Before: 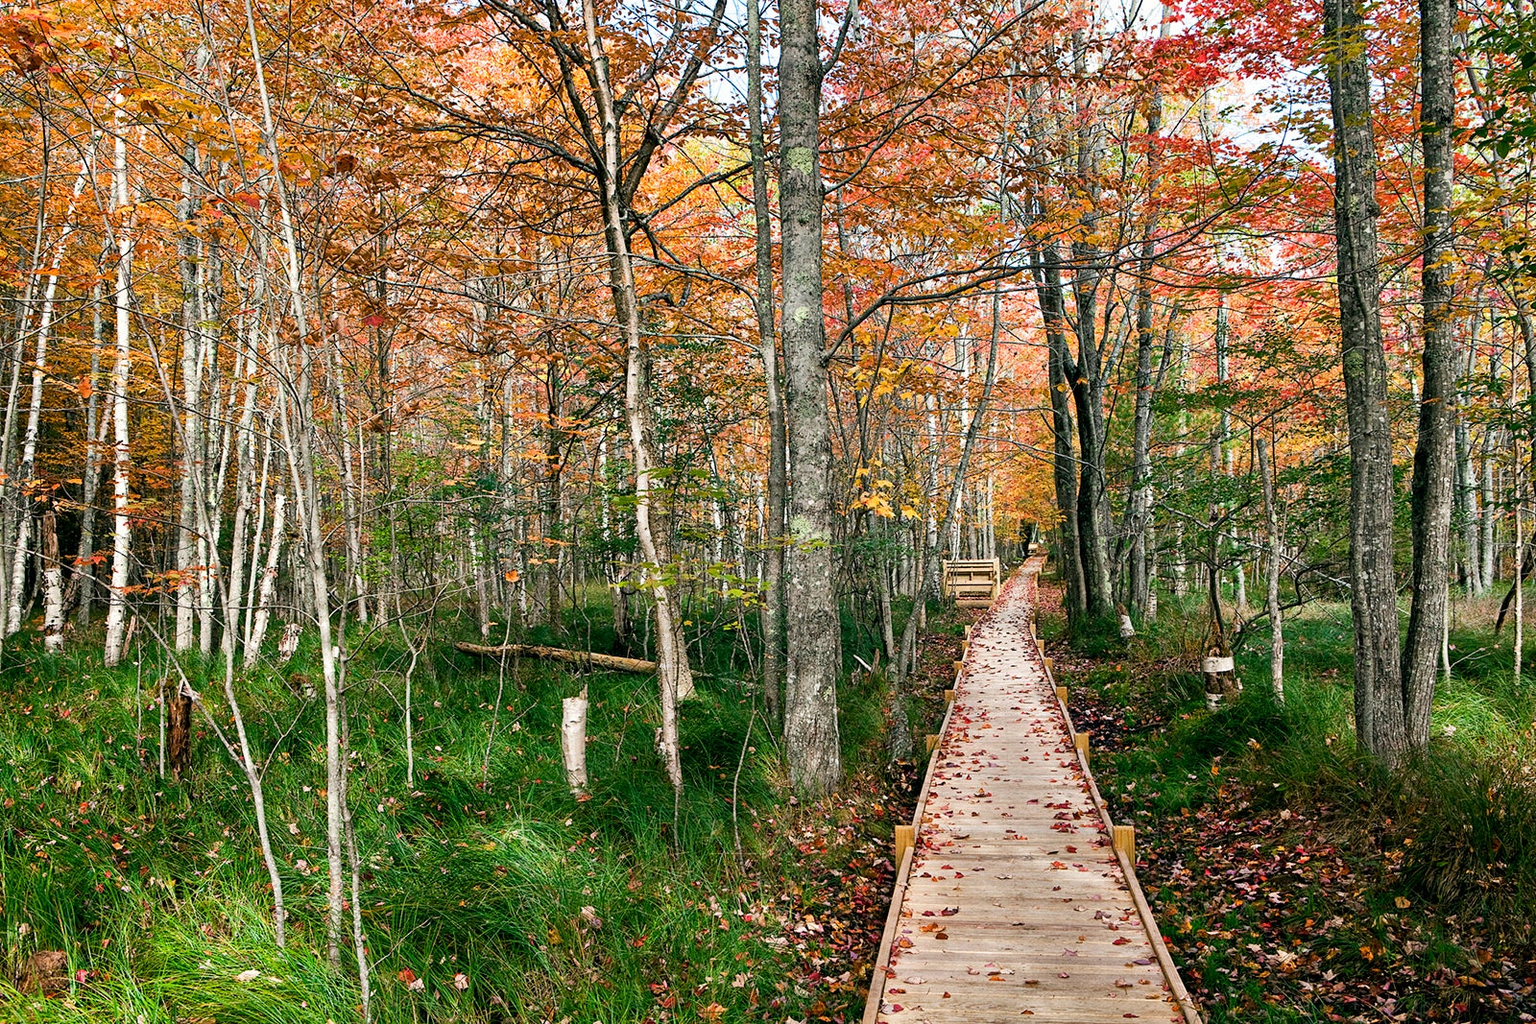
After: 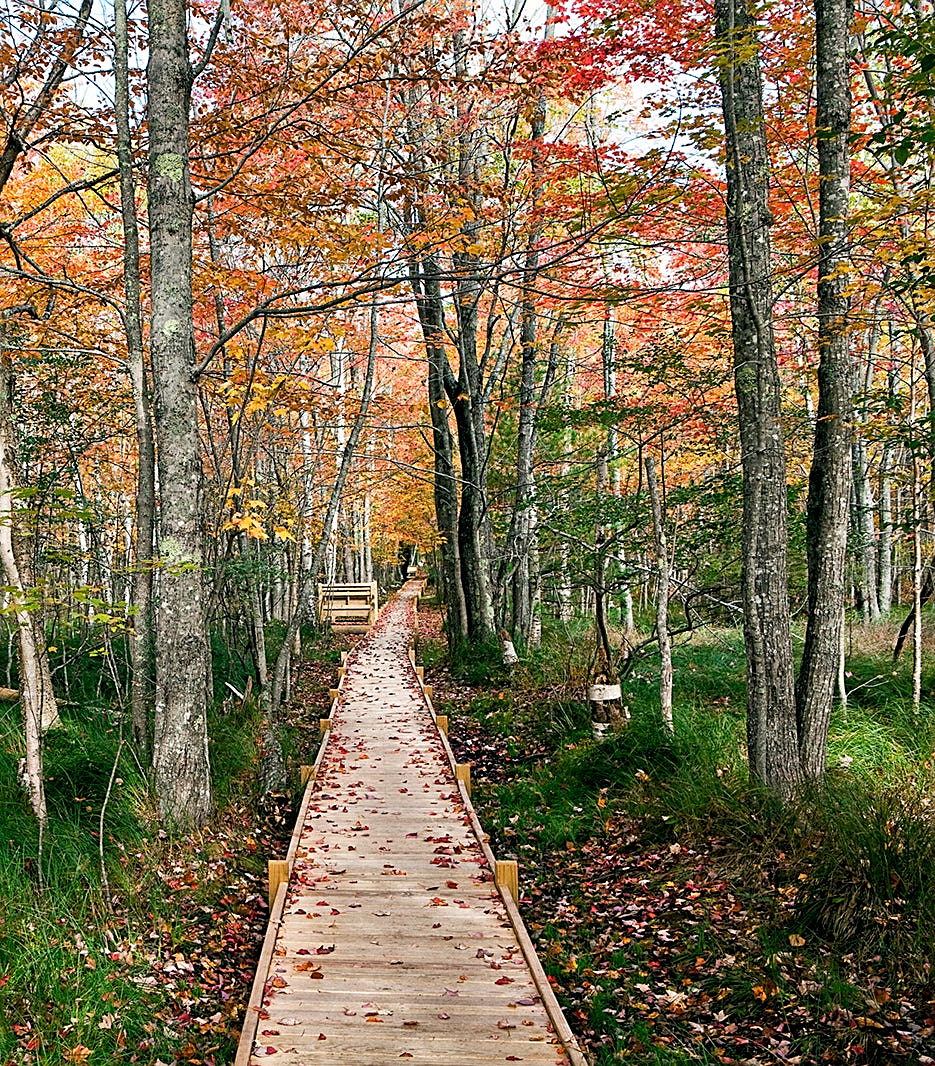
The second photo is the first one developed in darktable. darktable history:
crop: left 41.511%
sharpen: on, module defaults
